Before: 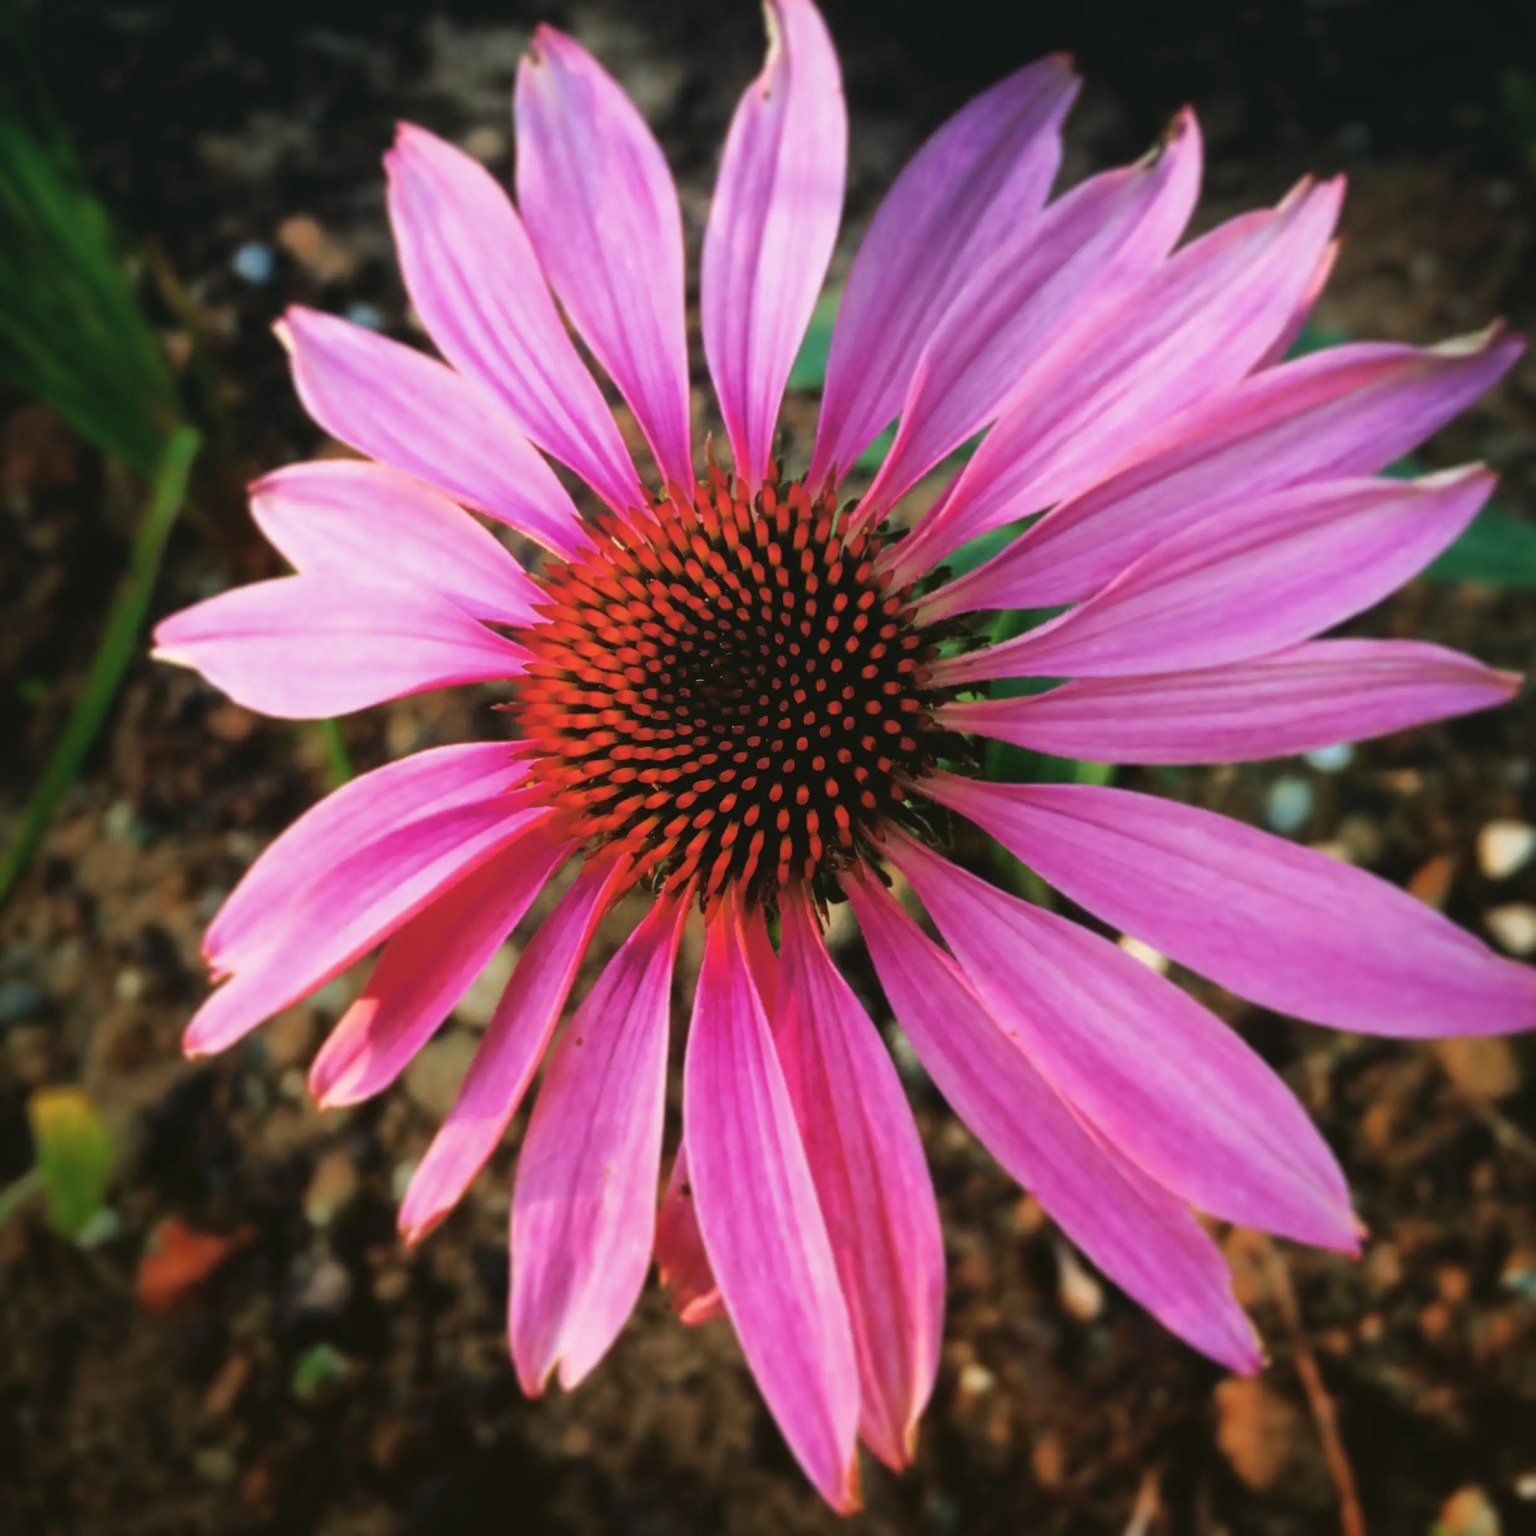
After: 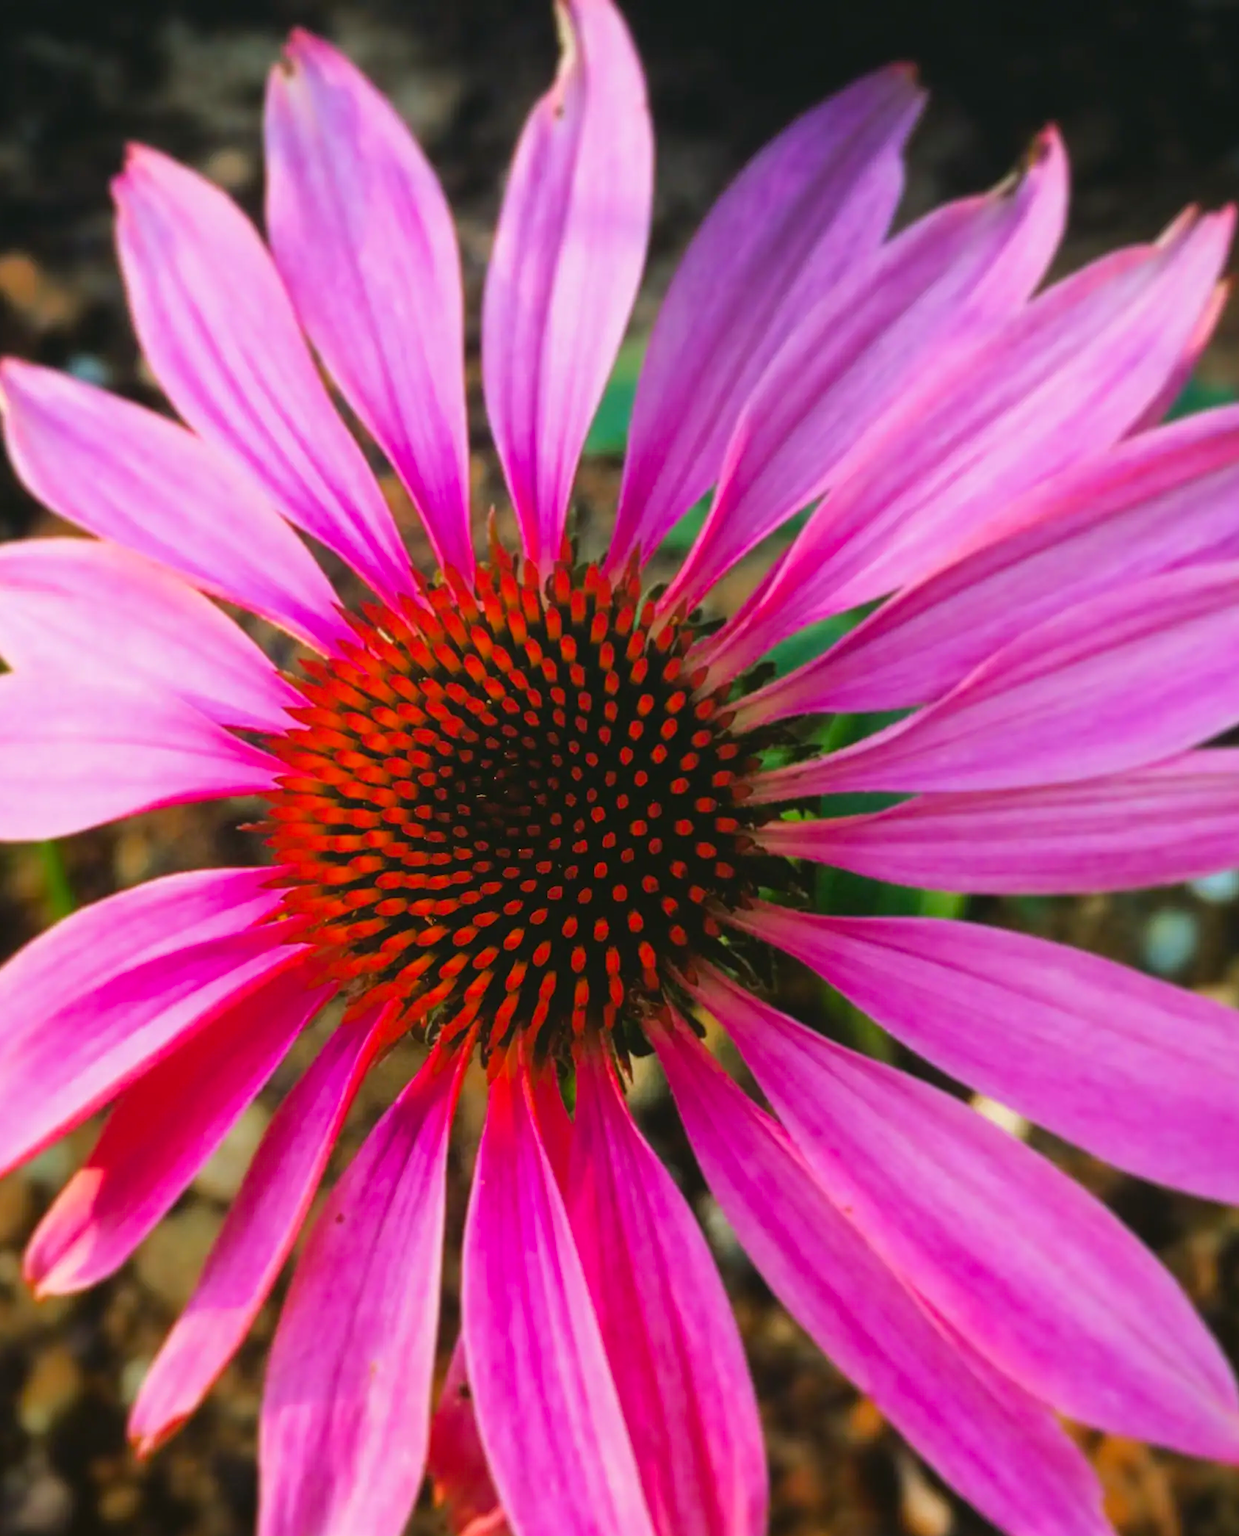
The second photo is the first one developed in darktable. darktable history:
crop: left 18.819%, right 12.18%, bottom 14.48%
local contrast: mode bilateral grid, contrast 99, coarseness 99, detail 89%, midtone range 0.2
color balance rgb: perceptual saturation grading › global saturation 30.423%
